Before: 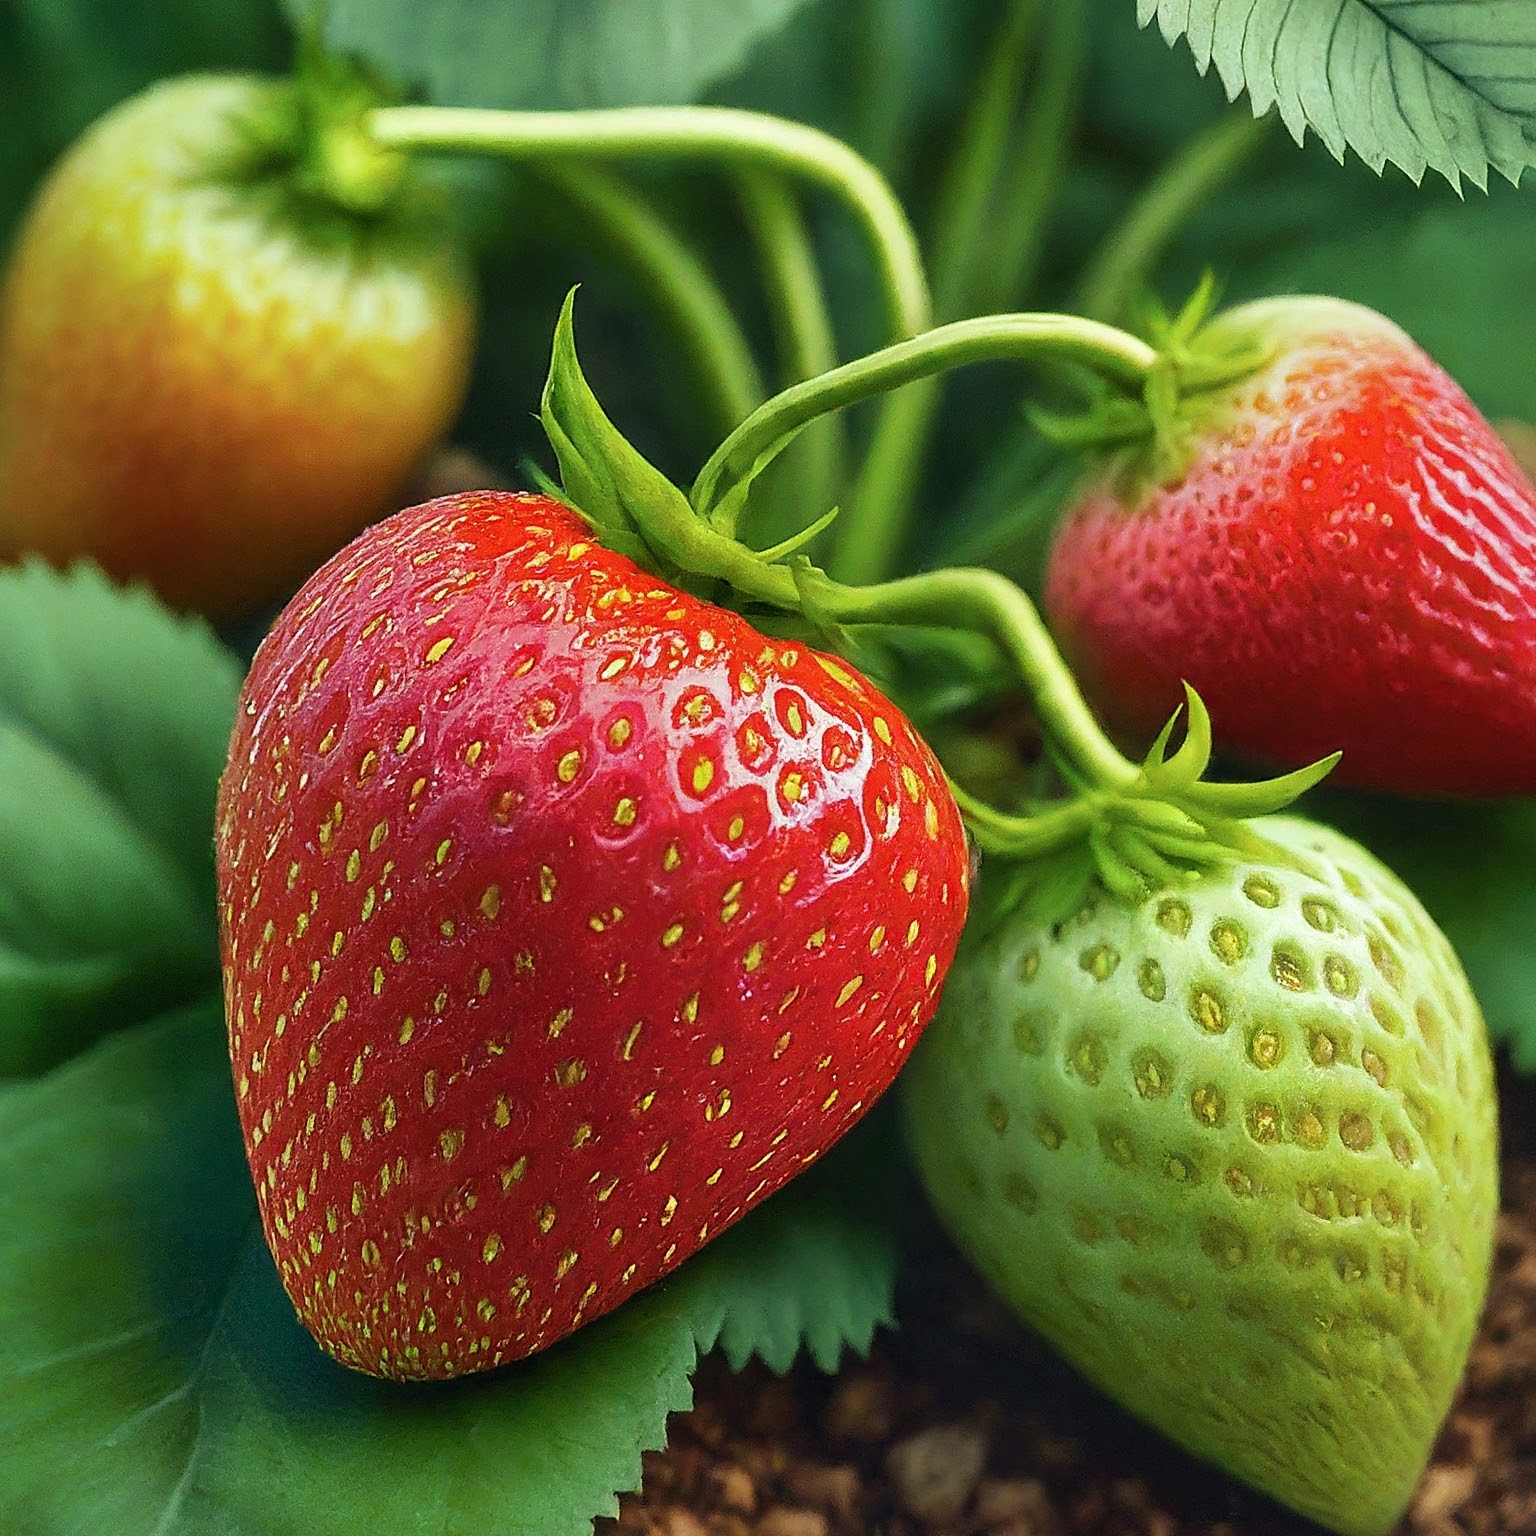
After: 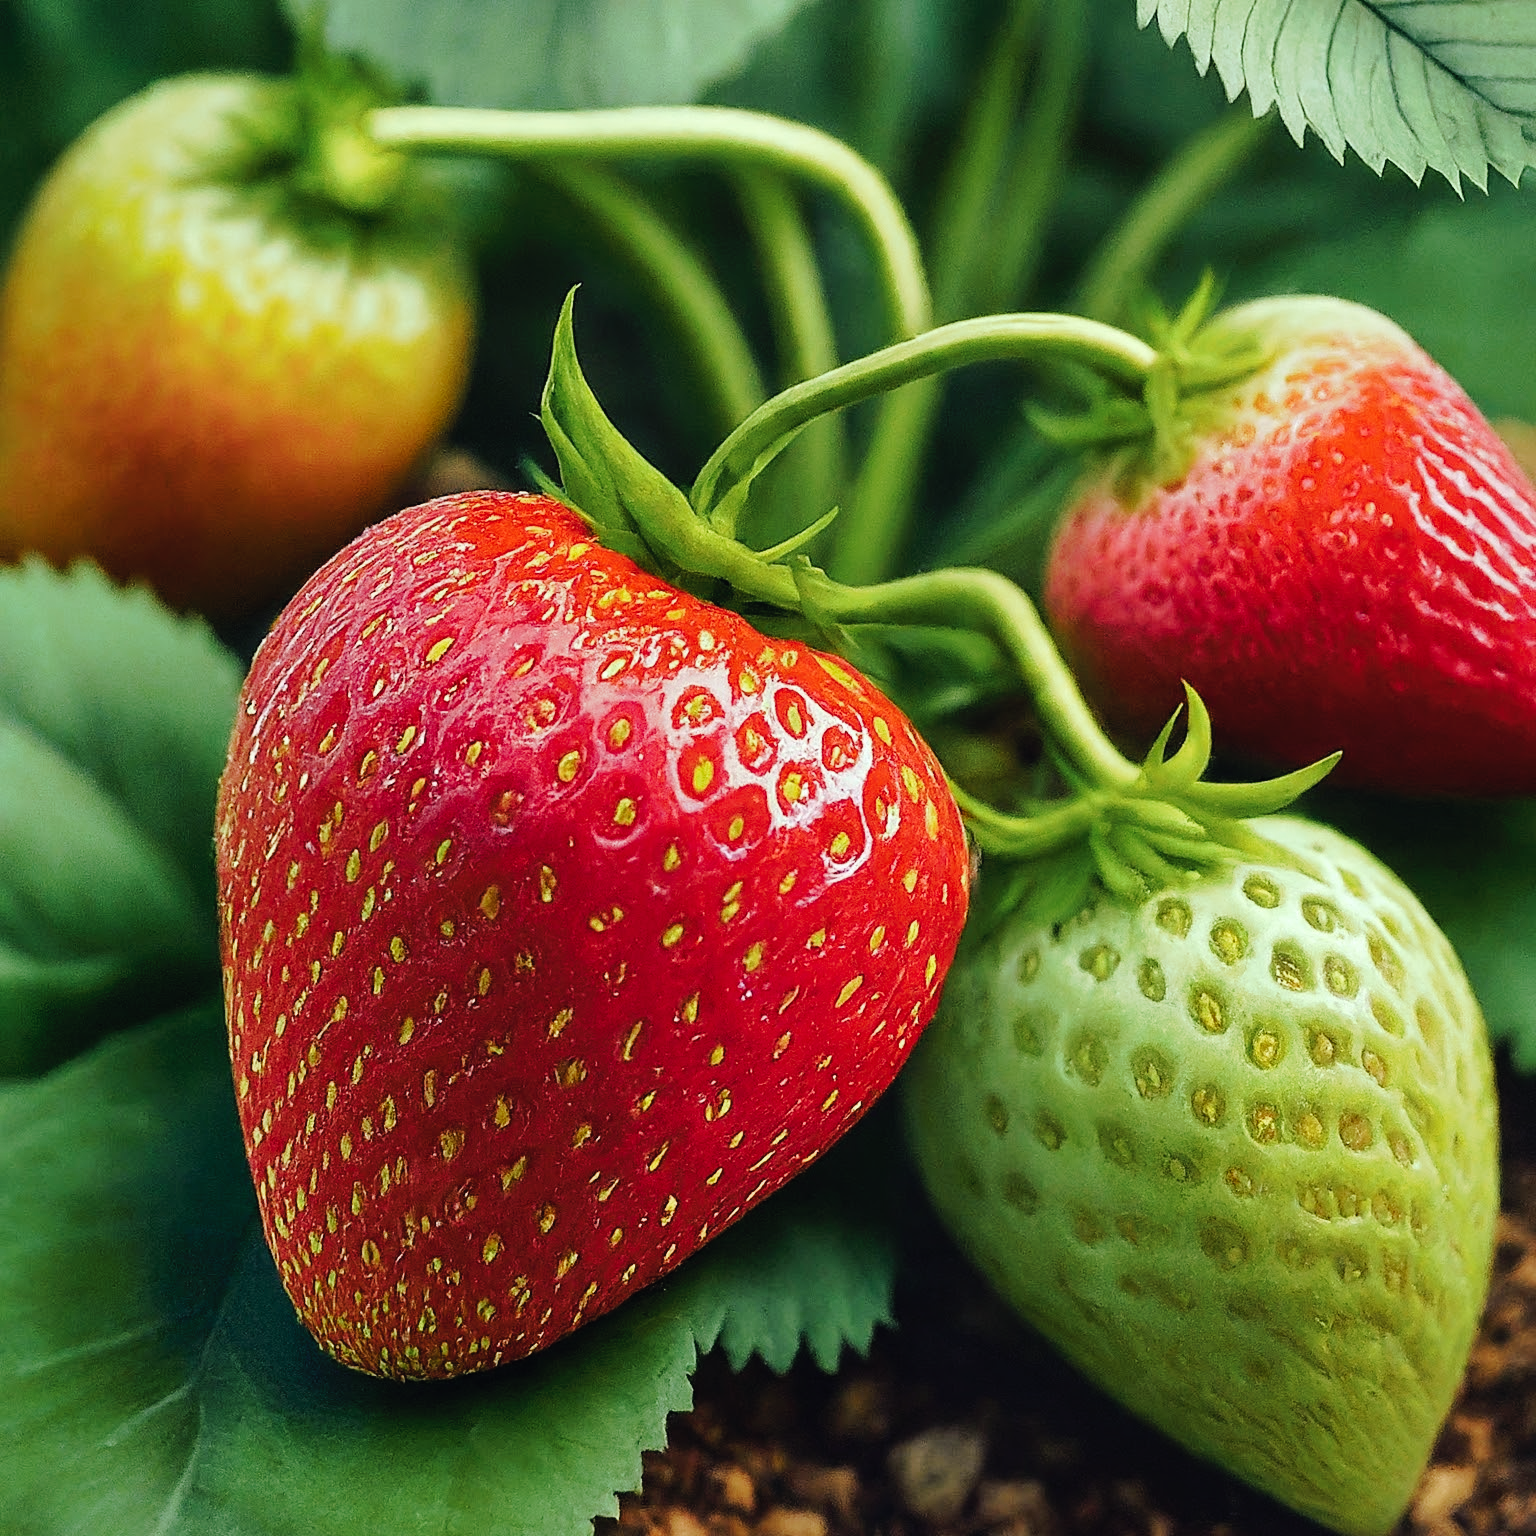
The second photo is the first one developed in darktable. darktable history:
tone curve: curves: ch0 [(0, 0) (0.003, 0.013) (0.011, 0.016) (0.025, 0.021) (0.044, 0.029) (0.069, 0.039) (0.1, 0.056) (0.136, 0.085) (0.177, 0.14) (0.224, 0.201) (0.277, 0.28) (0.335, 0.372) (0.399, 0.475) (0.468, 0.567) (0.543, 0.643) (0.623, 0.722) (0.709, 0.801) (0.801, 0.859) (0.898, 0.927) (1, 1)], preserve colors none
color look up table: target L [97.81, 85.46, 88.1, 86.78, 85.29, 71.28, 60.03, 53.77, 61.69, 43.94, 35.31, 21.19, 200.93, 73.45, 69.27, 65.06, 63.15, 55.3, 58.75, 48.67, 48.57, 39.63, 30.22, 23.1, 23.29, 94.34, 80.31, 76.22, 66.06, 54.27, 56.7, 60.25, 48.25, 40.74, 34.44, 37.46, 32.26, 37.34, 28.84, 19.05, 10.47, 4.777, 1.258, 88.47, 72.9, 63.83, 62.34, 41.09, 40.18], target a [-15.02, -28.34, -12.21, -41.75, -56.18, -57.85, -31.89, -51, -21.2, -14.13, -26.29, -19.43, 0, 25.98, 18.12, 9.552, 42.52, 8.482, 6.122, 67.16, 33.84, 49.08, 3.219, 10.96, 32.39, -5.26, 20.91, 47.72, 27.3, 9.229, 49.46, 81.04, 52.67, 20.6, 1.87, 30.5, 19.73, 55.25, 29.21, 32.31, 23.46, 26.74, 6.491, -42.71, -32.45, -12.39, -16.86, -12.22, -17.81], target b [31.21, 38.96, 80.09, 68.89, -2.16, 23.39, 31.17, 42.49, 10.05, 36.1, 25.47, 17.07, -0.001, 28.27, 52.28, 61.88, 14.26, 32.46, 4.108, 34.56, 41.85, 13.44, 9.282, 26.69, 23.87, 1.043, -20.77, -34.67, -4.436, -38.84, -7.972, -58.83, -34.69, -72.24, -36.65, -48.9, -23.18, -47.29, -4.963, -54.22, -4.93, -35.02, -7.748, -10.2, -26.46, -15.83, -43.59, -25.13, -8.832], num patches 49
